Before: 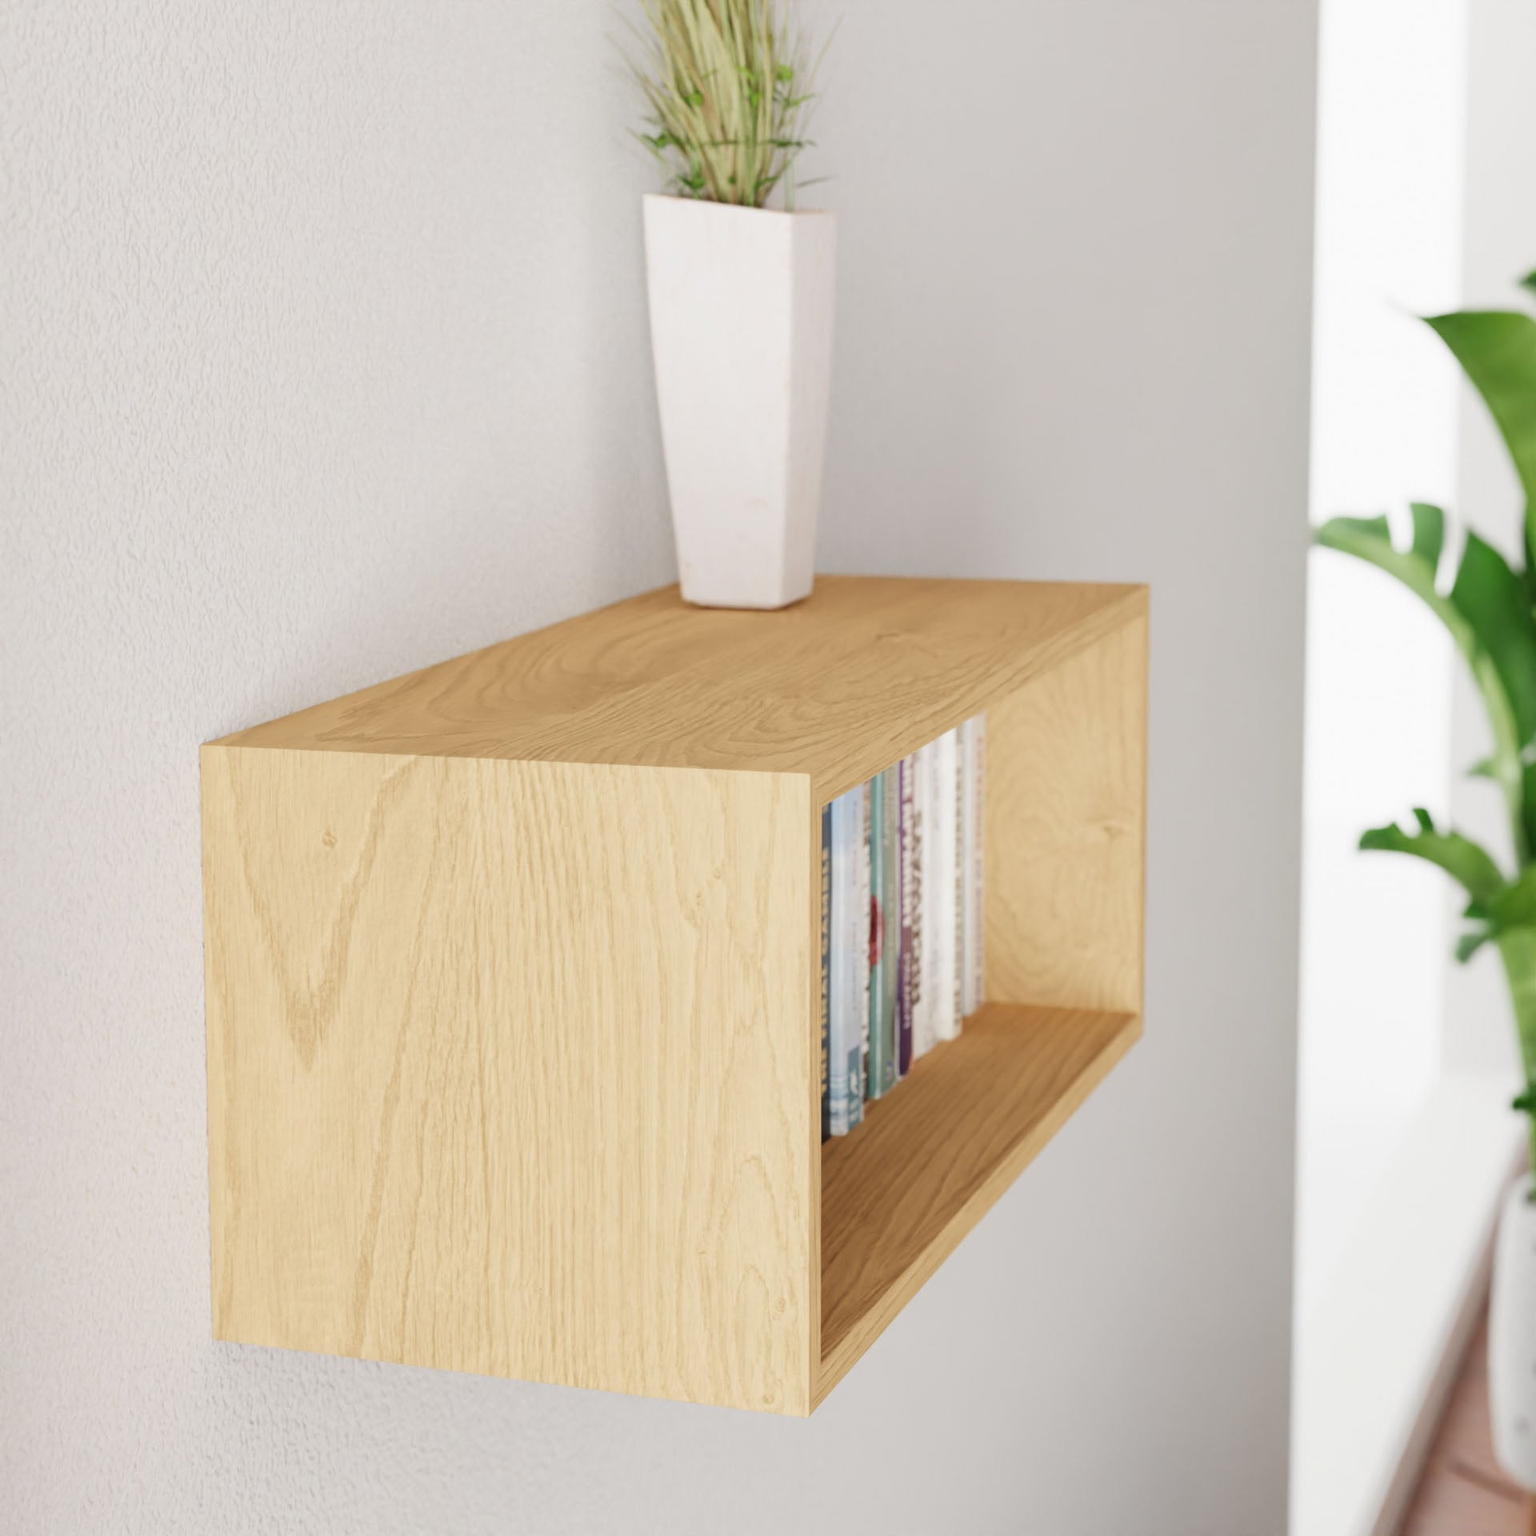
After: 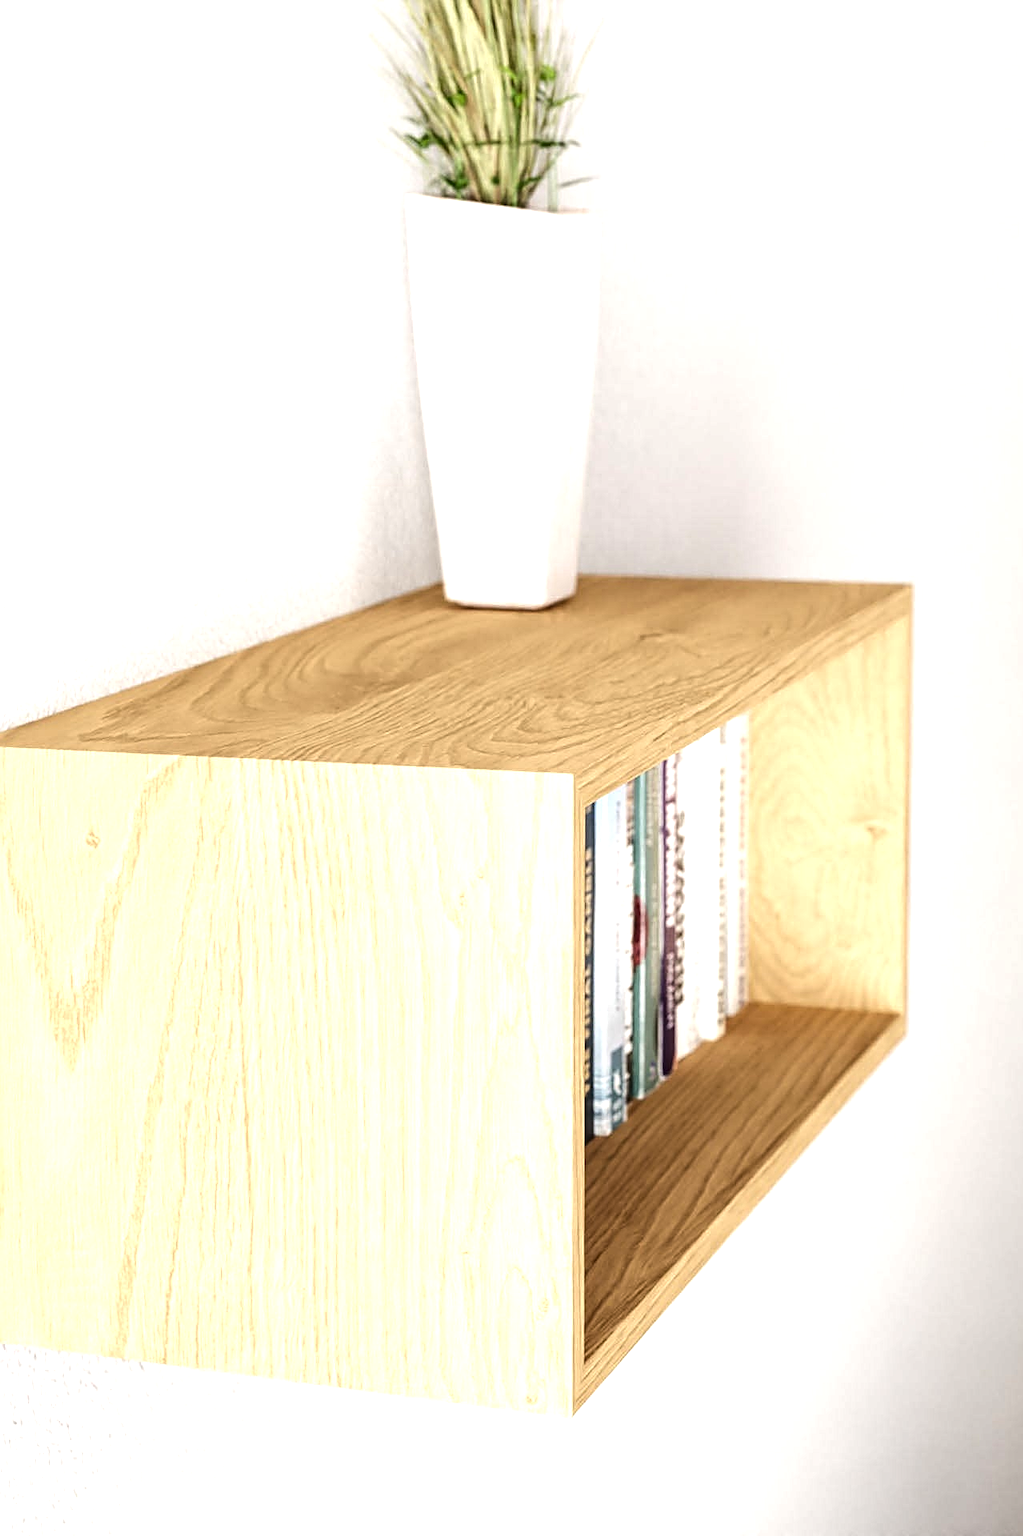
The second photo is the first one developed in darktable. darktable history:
crop: left 15.419%, right 17.914%
tone equalizer: -8 EV -1.08 EV, -7 EV -1.01 EV, -6 EV -0.867 EV, -5 EV -0.578 EV, -3 EV 0.578 EV, -2 EV 0.867 EV, -1 EV 1.01 EV, +0 EV 1.08 EV, edges refinement/feathering 500, mask exposure compensation -1.57 EV, preserve details no
local contrast: detail 130%
sharpen: on, module defaults
contrast brightness saturation: brightness -0.09
